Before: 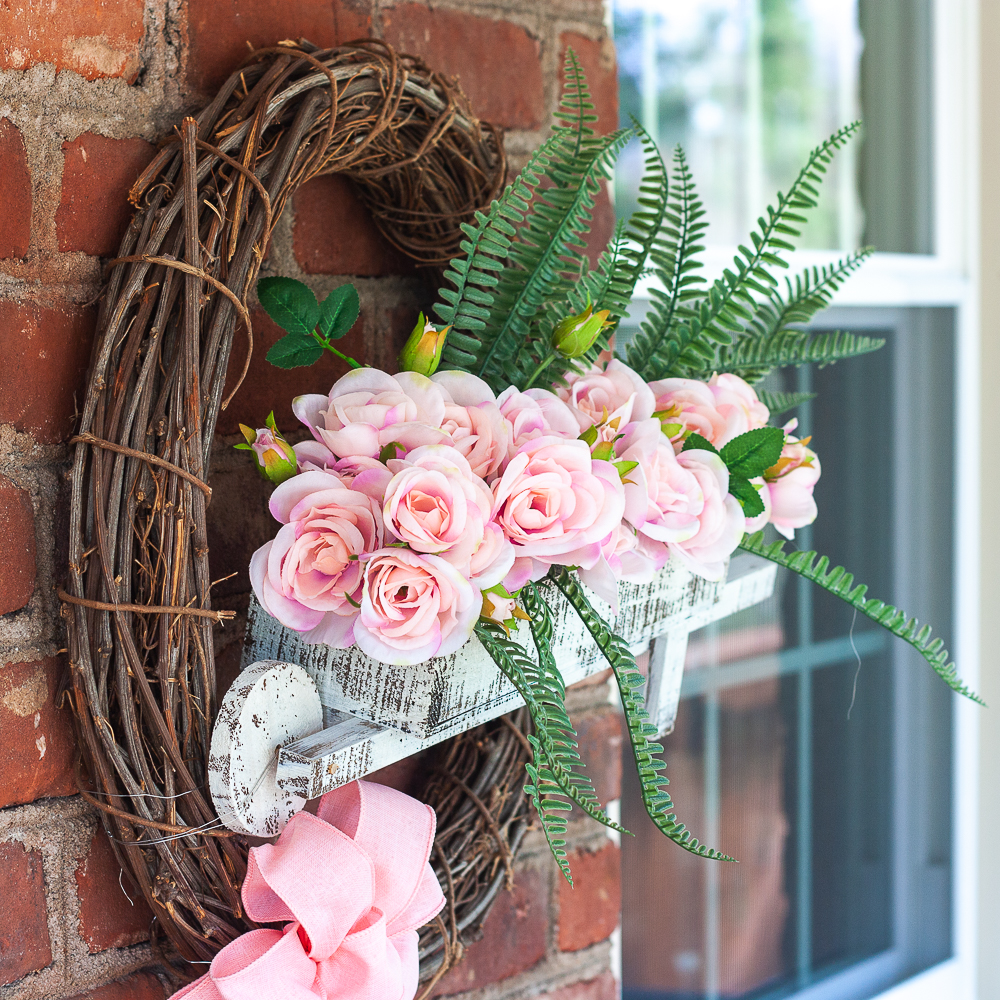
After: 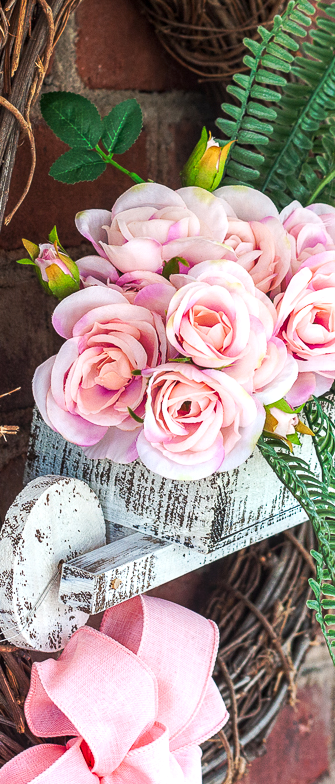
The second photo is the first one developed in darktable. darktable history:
crop and rotate: left 21.77%, top 18.528%, right 44.676%, bottom 2.997%
tone curve: curves: ch0 [(0, 0) (0.003, 0.003) (0.011, 0.01) (0.025, 0.023) (0.044, 0.042) (0.069, 0.065) (0.1, 0.094) (0.136, 0.128) (0.177, 0.167) (0.224, 0.211) (0.277, 0.261) (0.335, 0.315) (0.399, 0.375) (0.468, 0.441) (0.543, 0.543) (0.623, 0.623) (0.709, 0.709) (0.801, 0.801) (0.898, 0.898) (1, 1)], preserve colors none
exposure: exposure 0.2 EV, compensate highlight preservation false
local contrast: on, module defaults
